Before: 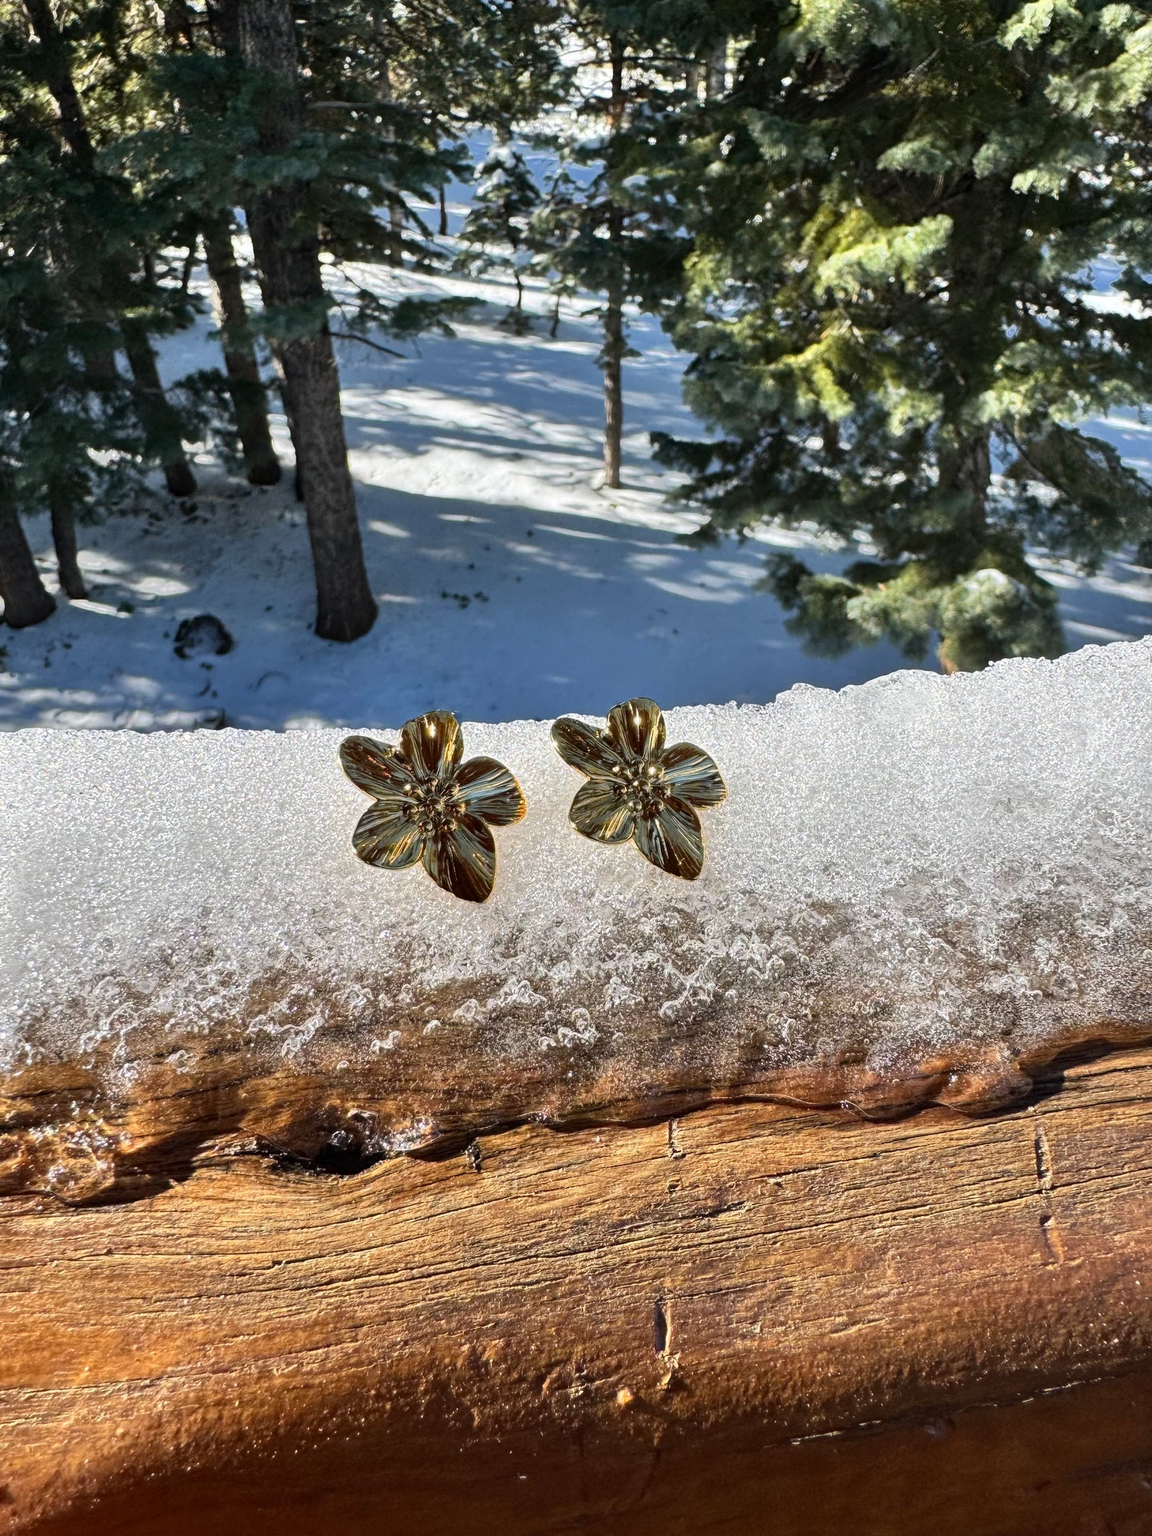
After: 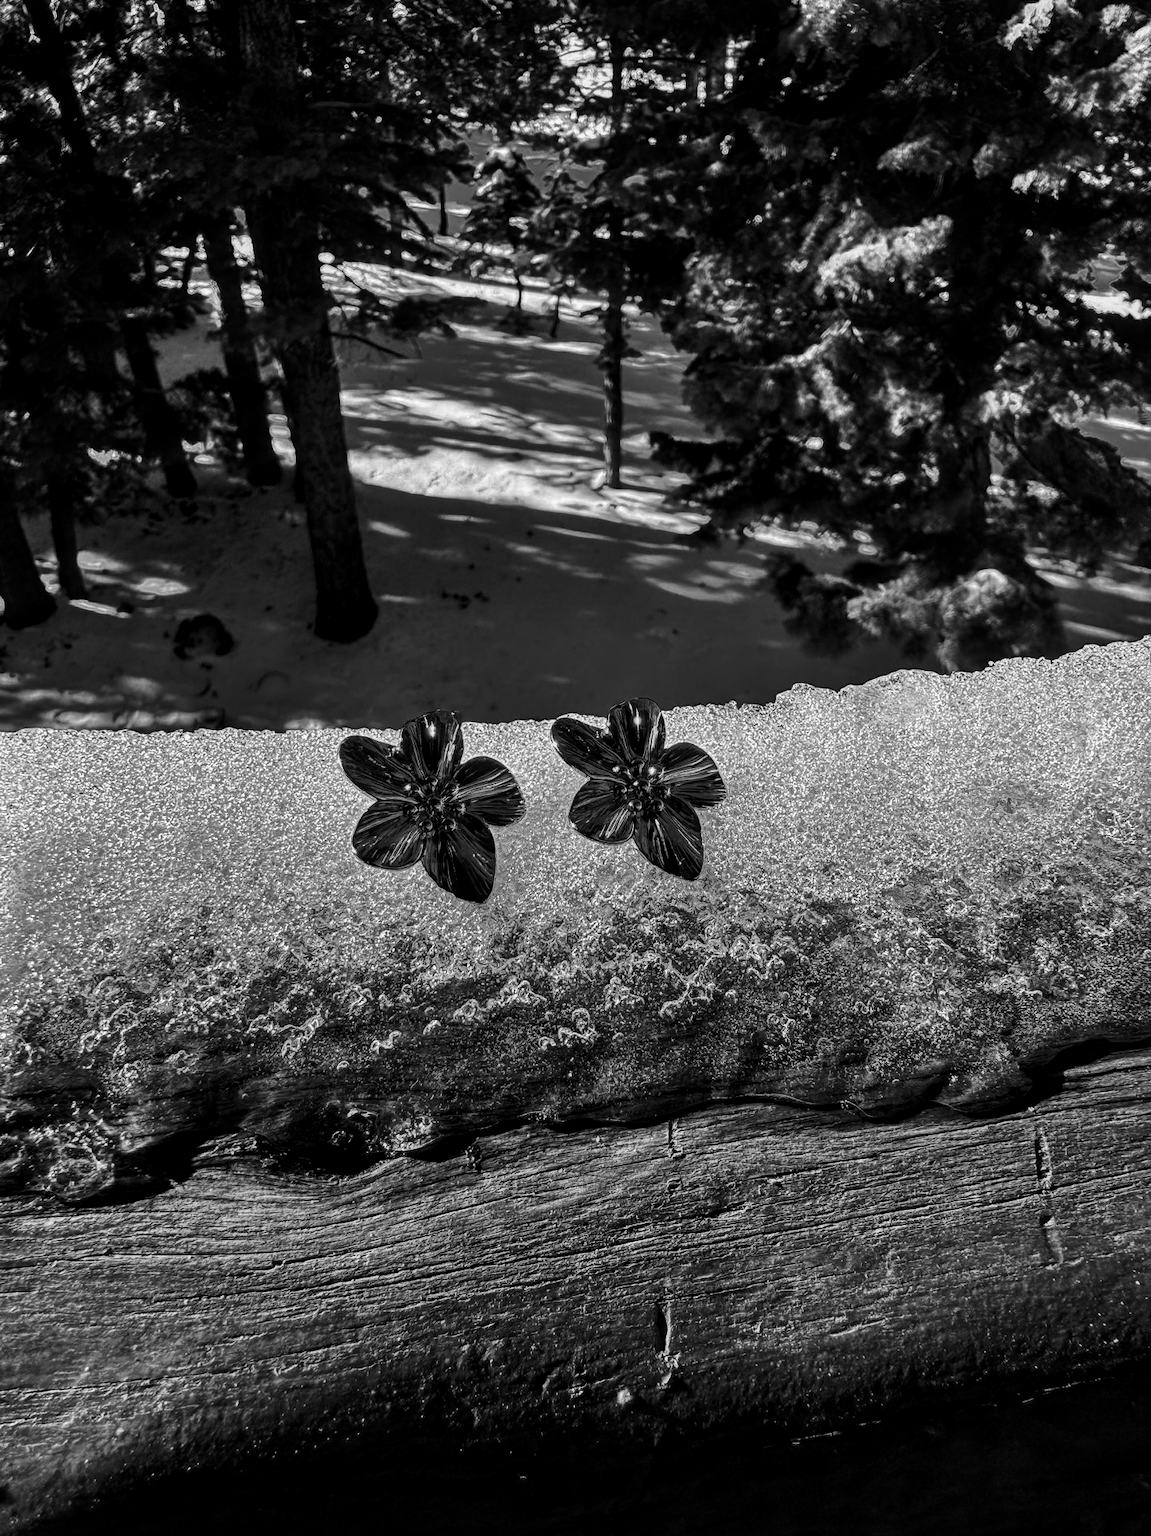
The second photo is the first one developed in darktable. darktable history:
contrast brightness saturation: contrast -0.03, brightness -0.59, saturation -1
color zones: curves: ch1 [(0.24, 0.629) (0.75, 0.5)]; ch2 [(0.255, 0.454) (0.745, 0.491)], mix 102.12%
local contrast: on, module defaults
white balance: red 1.009, blue 1.027
